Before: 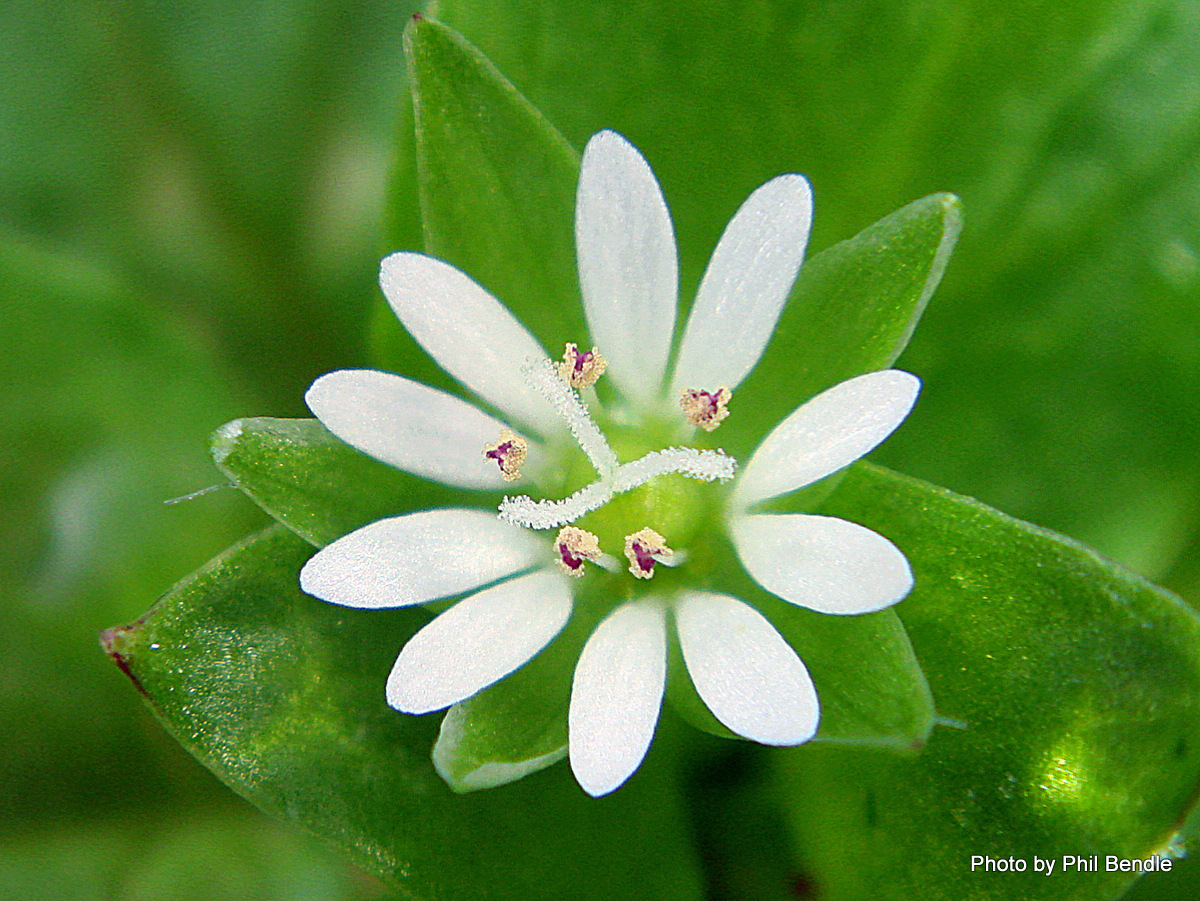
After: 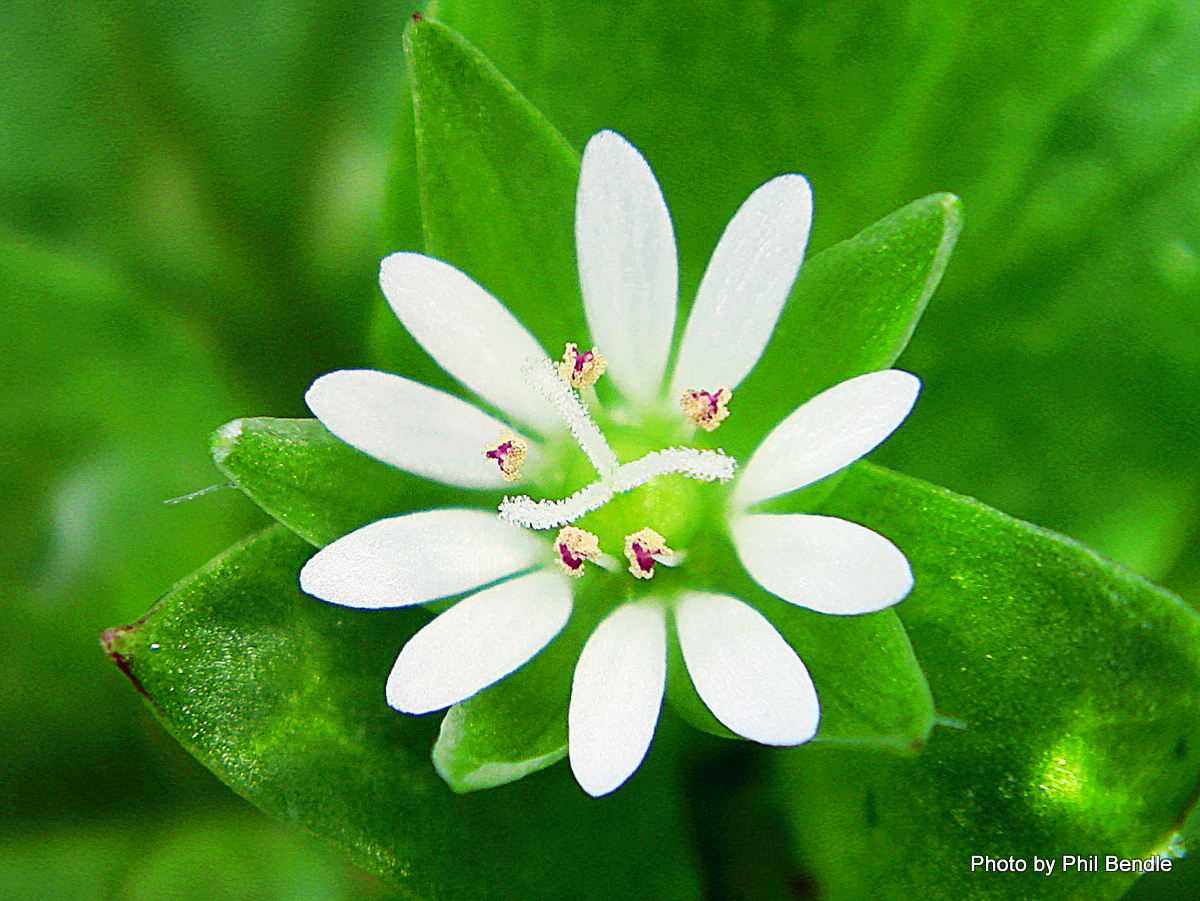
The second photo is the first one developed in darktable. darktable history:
tone curve: curves: ch0 [(0, 0) (0.003, 0.025) (0.011, 0.025) (0.025, 0.025) (0.044, 0.026) (0.069, 0.033) (0.1, 0.053) (0.136, 0.078) (0.177, 0.108) (0.224, 0.153) (0.277, 0.213) (0.335, 0.286) (0.399, 0.372) (0.468, 0.467) (0.543, 0.565) (0.623, 0.675) (0.709, 0.775) (0.801, 0.863) (0.898, 0.936) (1, 1)], preserve colors none
color look up table: target L [93.11, 92.42, 89.63, 85.12, 84.13, 77.59, 72.28, 70.69, 69.29, 55.62, 46.47, 47.23, 27.68, 200.09, 89.66, 90.83, 83.61, 75.1, 65.86, 66.34, 58.96, 59, 52.21, 54.6, 51.41, 38.23, 30.31, 35.36, 15.55, 3.71, 88.64, 76.15, 57.46, 57.88, 48.82, 48.66, 49.49, 52.04, 46.12, 36.32, 37.37, 22, 21.25, 22.72, 69.62, 68.22, 64.6, 53.32, 42.24], target a [-20.29, -37.56, -45.8, -70.01, -81.04, -69.62, -40.42, -54.58, -27.62, -18.66, -26.82, -36.03, -20.44, 0, -6.32, -21, 5.913, 27.92, 30.08, 2.202, 52.66, 47.52, 64.64, 32.42, 60.02, 0.378, 7.614, 44.47, 28.49, -11.21, 5.149, 41.41, 65.91, 77.04, 14.66, 35.95, 28.71, 63.71, 58.41, 46.09, 52.25, 16.79, 35.32, 38.25, -28.96, -3.921, -7.417, -8.78, -4.269], target b [28.41, 83.59, 1.888, 23.79, 71.64, 64.06, 50.83, 39.17, 56.37, 29.3, 4.263, 36, 26.43, 0, 50.85, 82.25, 3.267, 9.384, 44.69, 50.9, 14.88, 52.63, 53.5, 49.41, 42.34, 35.22, 14.68, 19.51, 17.11, 5.722, -14.03, -33.59, -19.62, -55.85, -73.66, -44.61, -1.046, 3.06, -19.97, -94.04, -55.75, -35.27, -11.83, -58.49, -30.78, -11.56, -49.69, -38.62, -13.34], num patches 49
